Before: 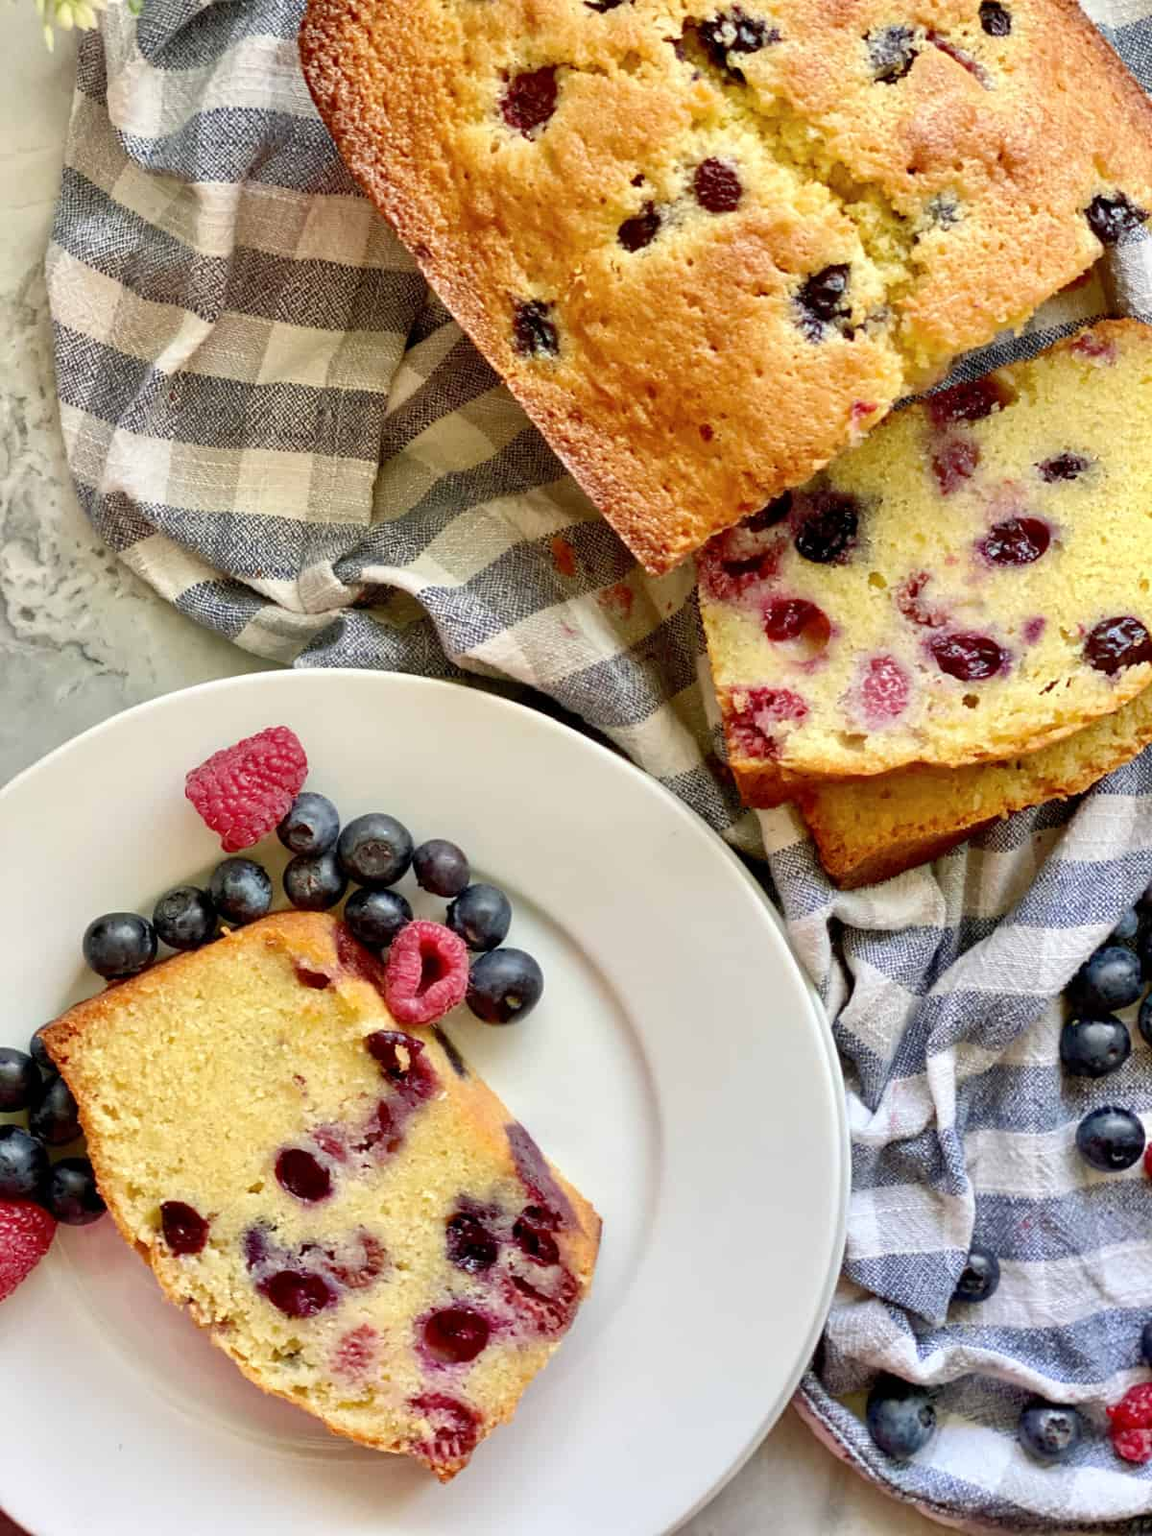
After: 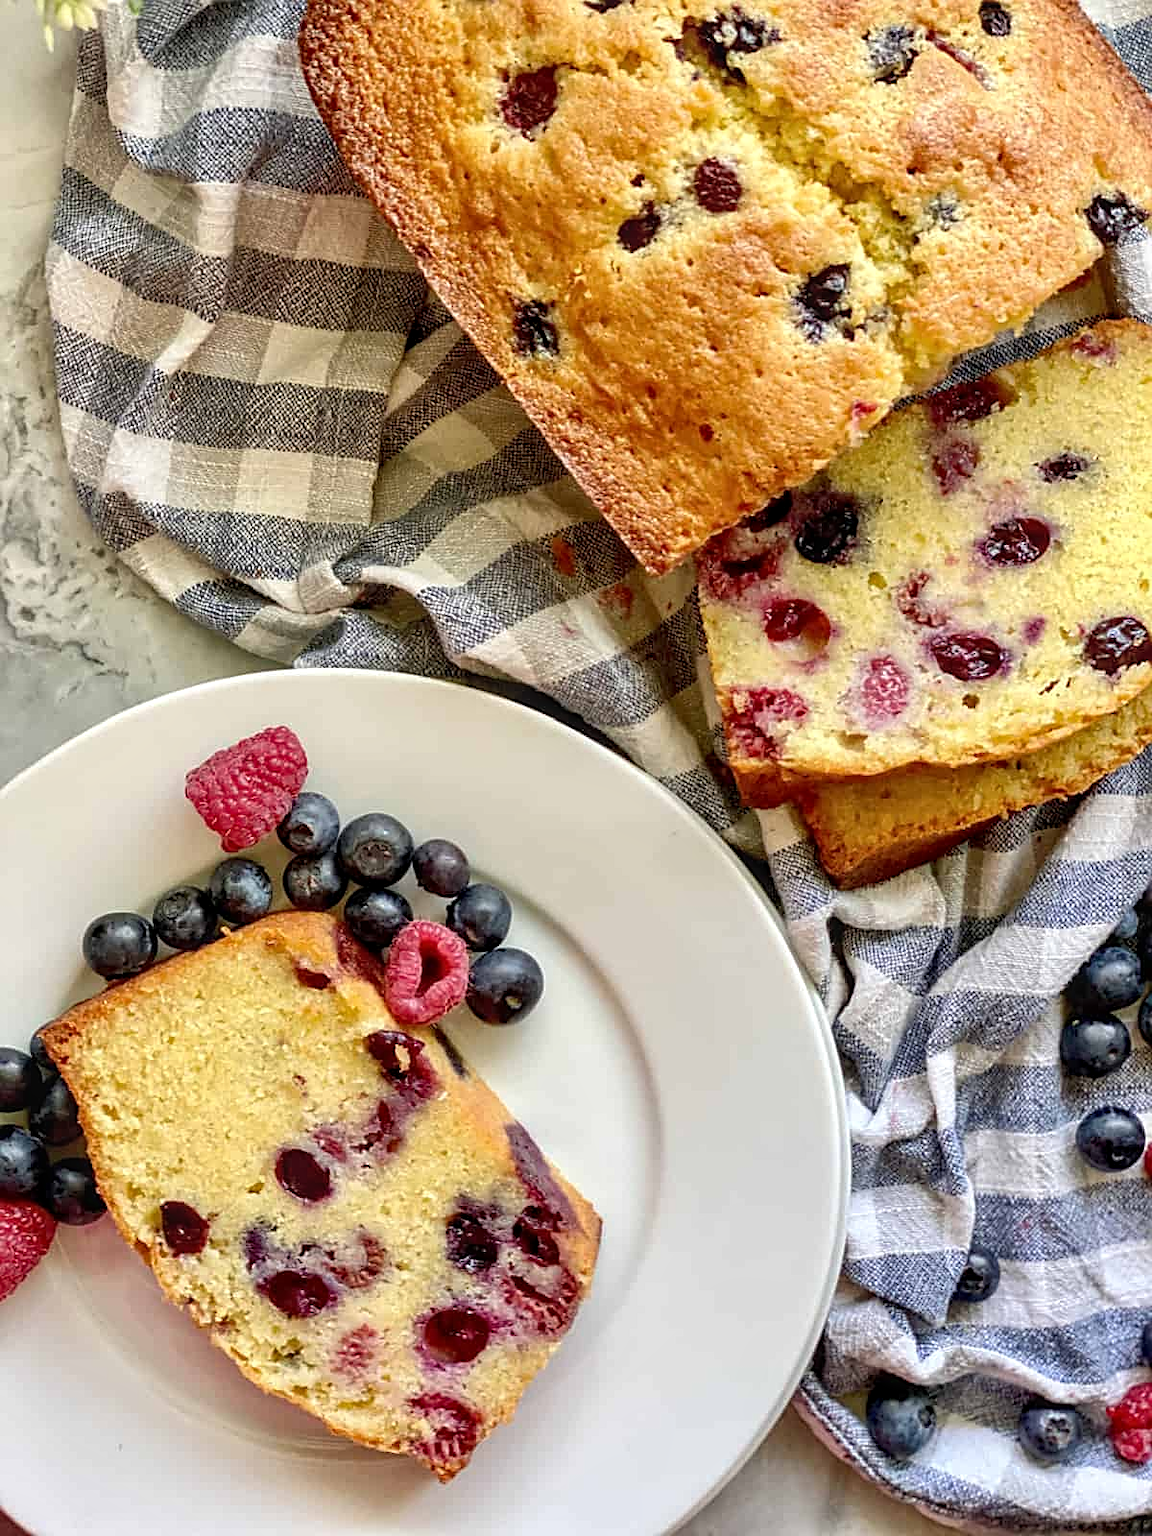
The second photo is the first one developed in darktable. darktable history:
sharpen: on, module defaults
tone equalizer: mask exposure compensation -0.505 EV
local contrast: on, module defaults
